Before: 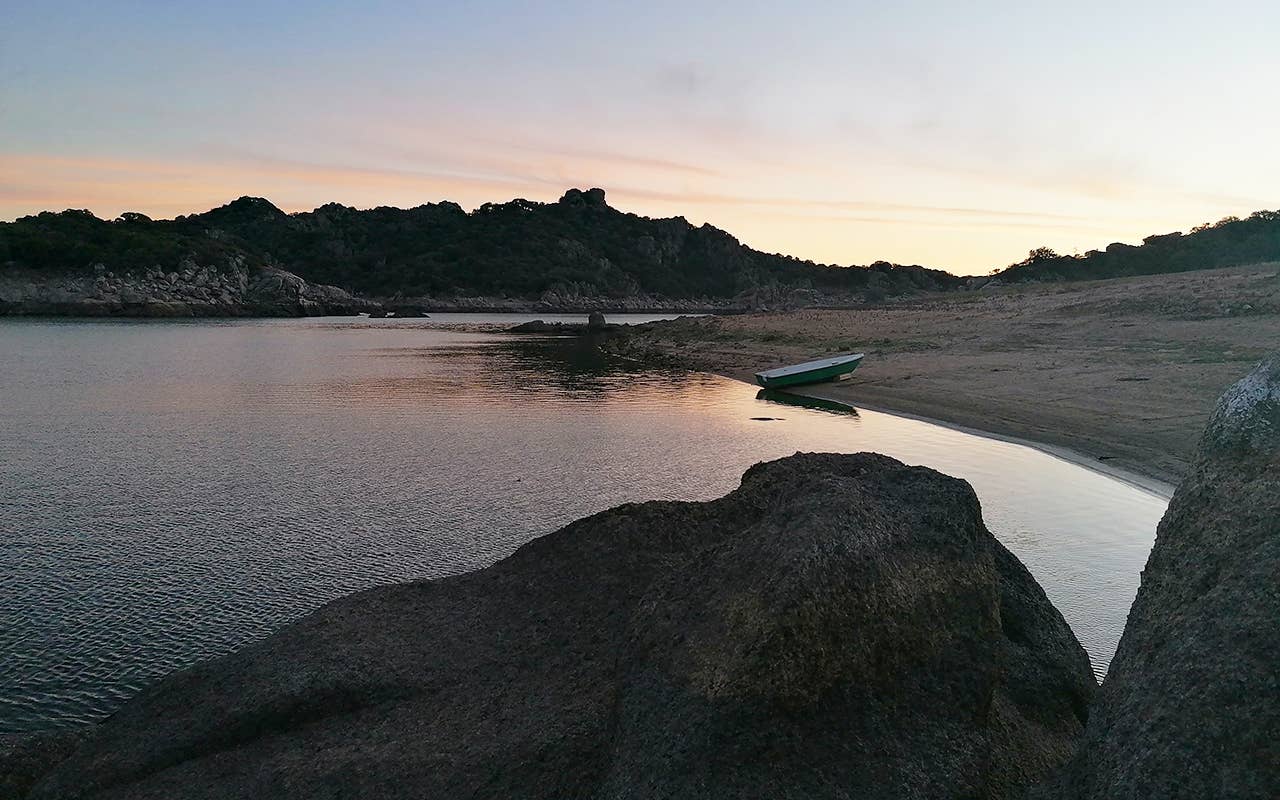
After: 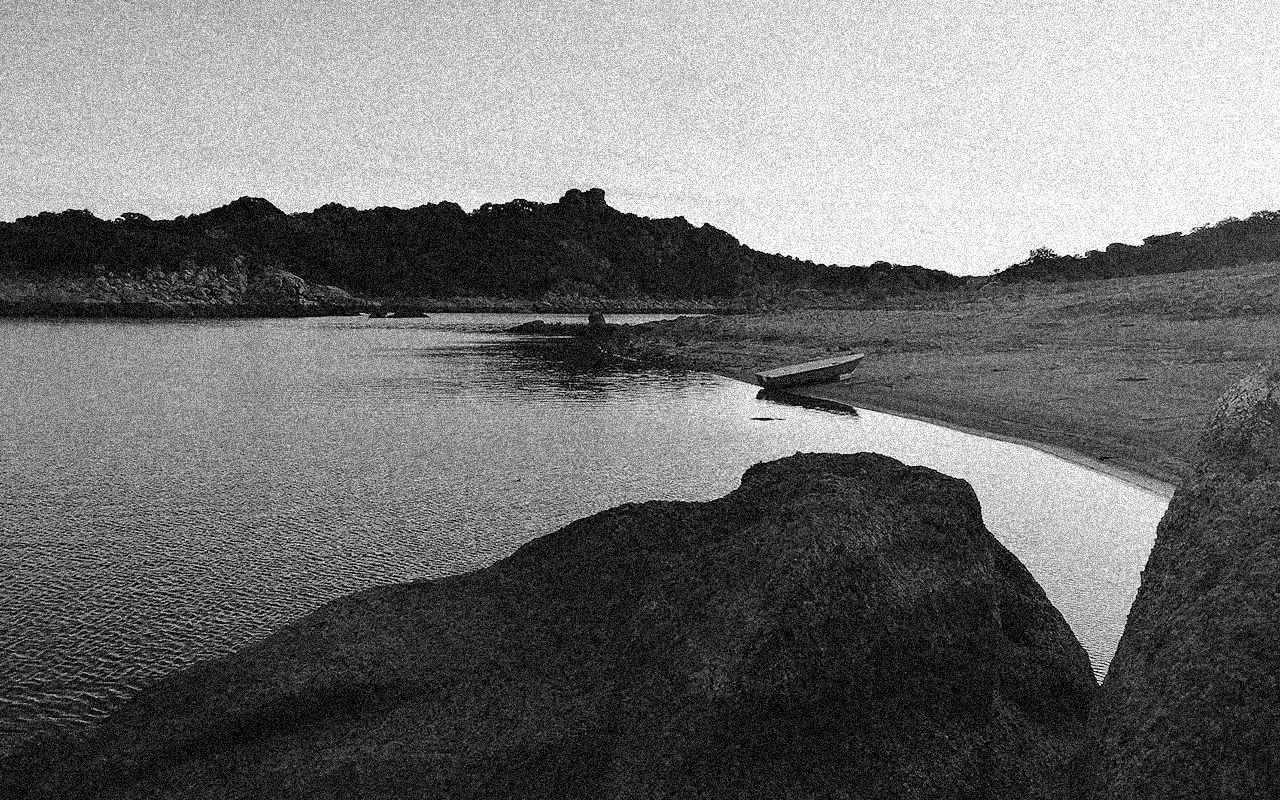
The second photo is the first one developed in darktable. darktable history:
tone curve: curves: ch0 [(0, 0.01) (0.052, 0.045) (0.136, 0.133) (0.29, 0.332) (0.453, 0.531) (0.676, 0.751) (0.89, 0.919) (1, 1)]; ch1 [(0, 0) (0.094, 0.081) (0.285, 0.299) (0.385, 0.403) (0.447, 0.429) (0.495, 0.496) (0.544, 0.552) (0.589, 0.612) (0.722, 0.728) (1, 1)]; ch2 [(0, 0) (0.257, 0.217) (0.43, 0.421) (0.498, 0.507) (0.531, 0.544) (0.56, 0.579) (0.625, 0.642) (1, 1)], color space Lab, independent channels, preserve colors none
grain: coarseness 3.75 ISO, strength 100%, mid-tones bias 0%
monochrome: a -4.13, b 5.16, size 1
